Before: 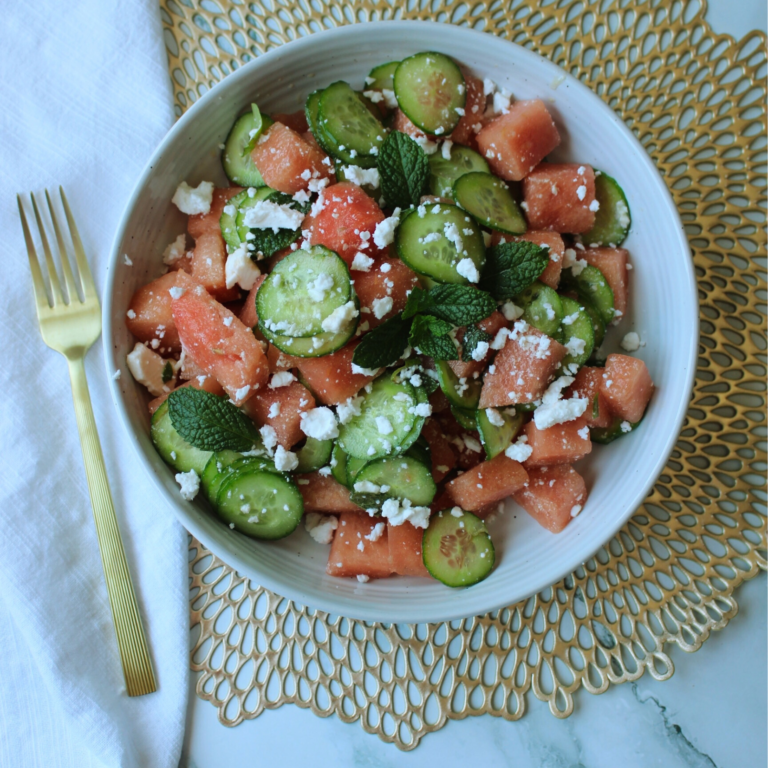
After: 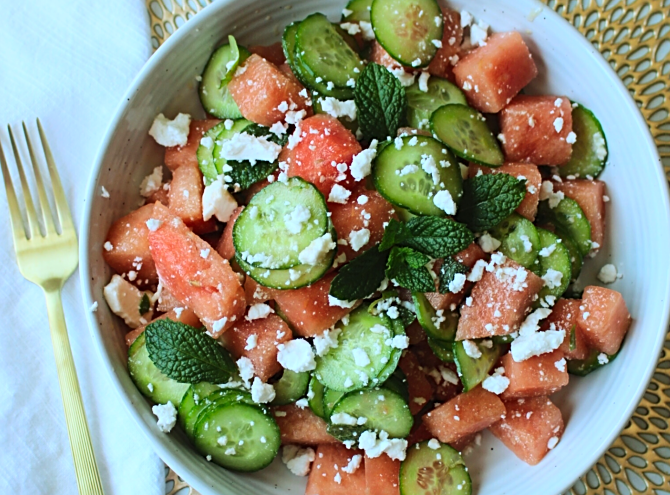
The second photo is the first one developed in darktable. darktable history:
crop: left 3.015%, top 8.969%, right 9.647%, bottom 26.457%
sharpen: on, module defaults
contrast brightness saturation: contrast 0.2, brightness 0.16, saturation 0.22
